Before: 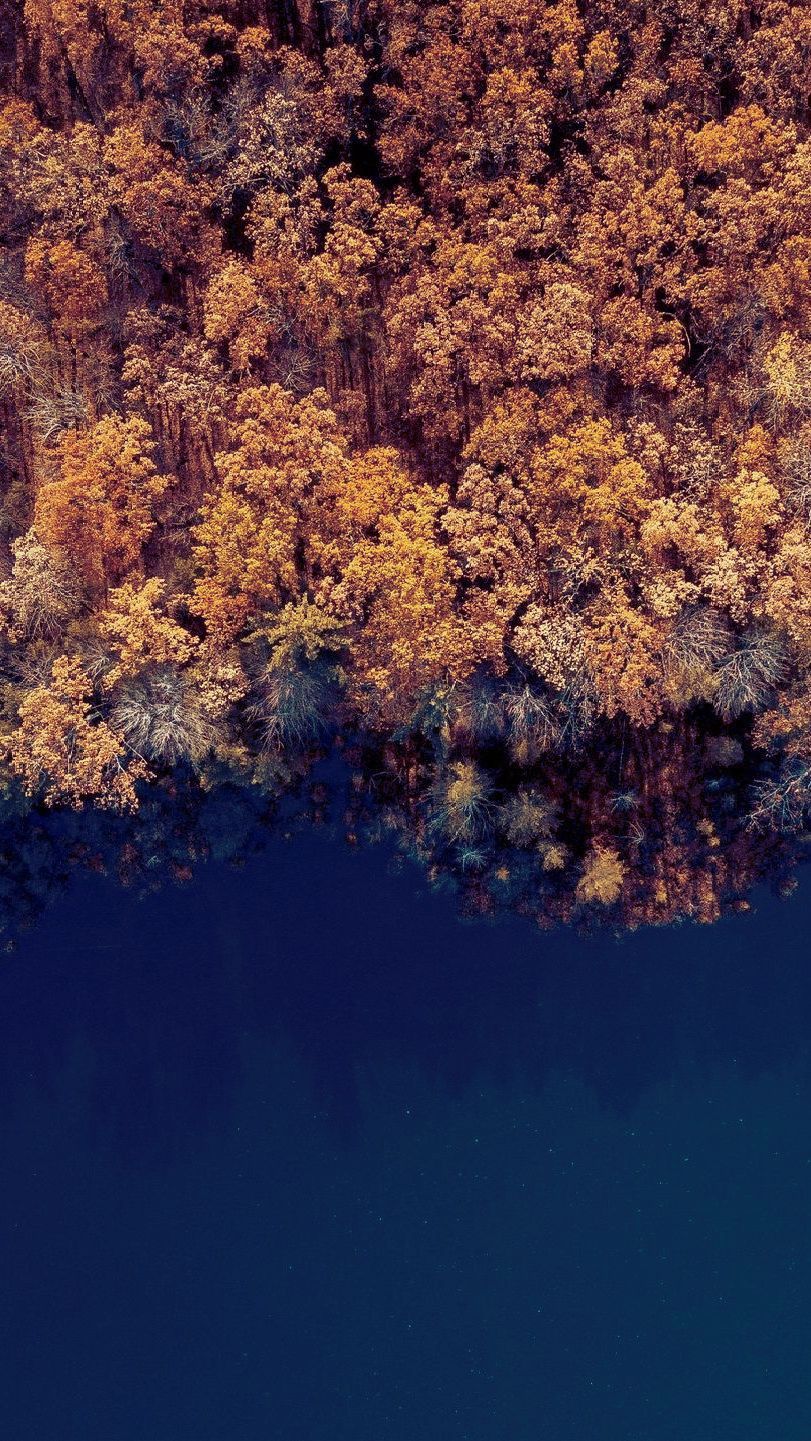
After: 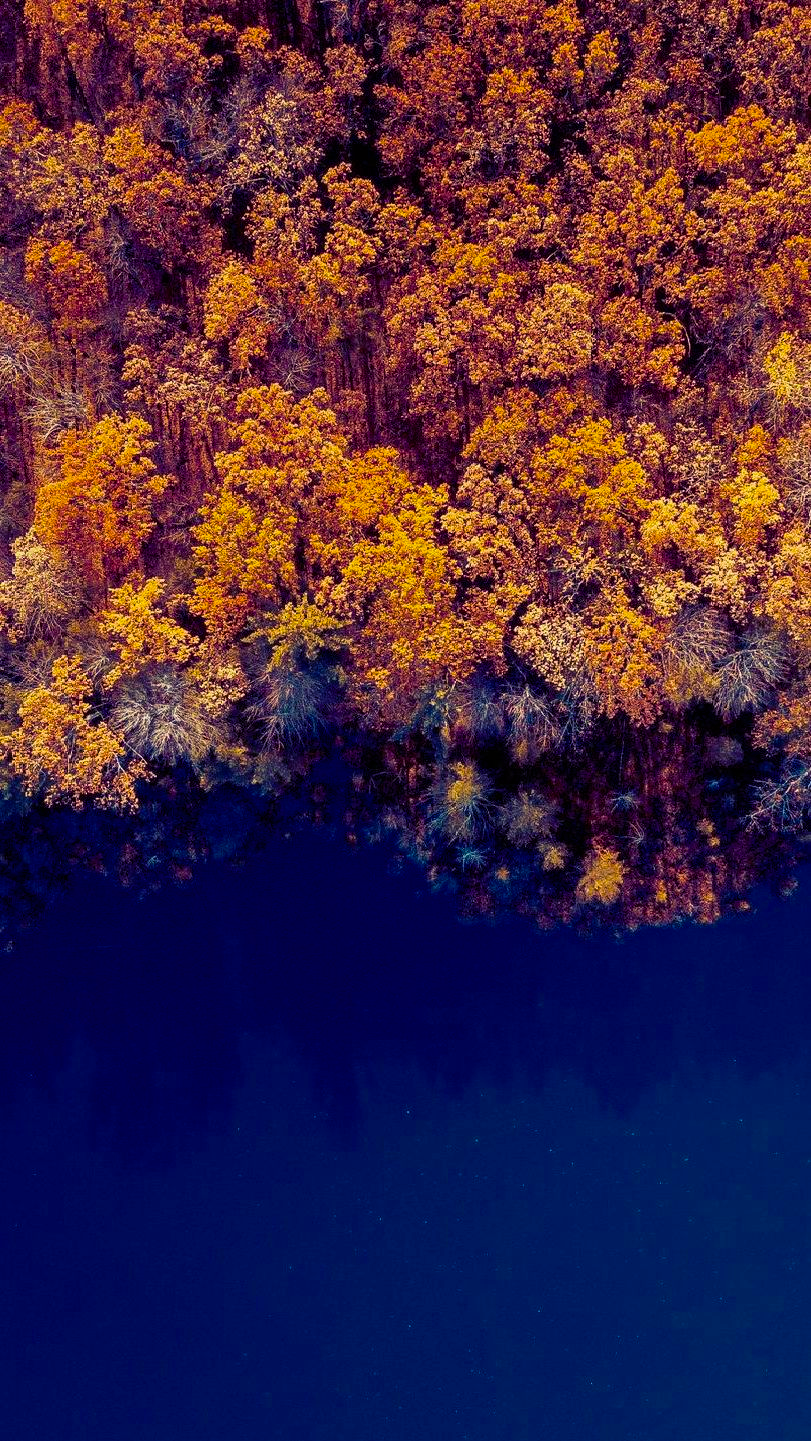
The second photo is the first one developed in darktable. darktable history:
color balance rgb: shadows lift › luminance -21.924%, shadows lift › chroma 6.609%, shadows lift › hue 271.09°, linear chroma grading › global chroma 20.072%, perceptual saturation grading › global saturation 30.116%, global vibrance 14.483%
